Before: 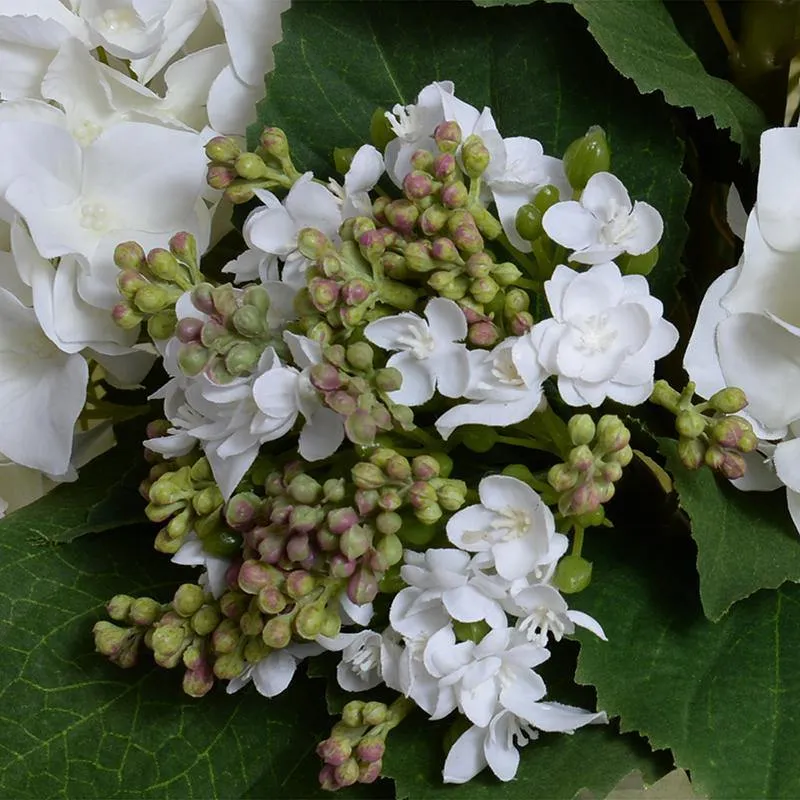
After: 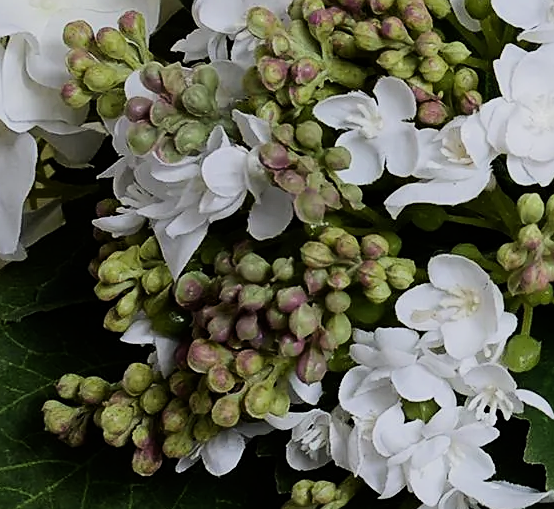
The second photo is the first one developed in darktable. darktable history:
crop: left 6.488%, top 27.668%, right 24.183%, bottom 8.656%
sharpen: on, module defaults
filmic rgb: black relative exposure -7.5 EV, white relative exposure 5 EV, hardness 3.31, contrast 1.3, contrast in shadows safe
